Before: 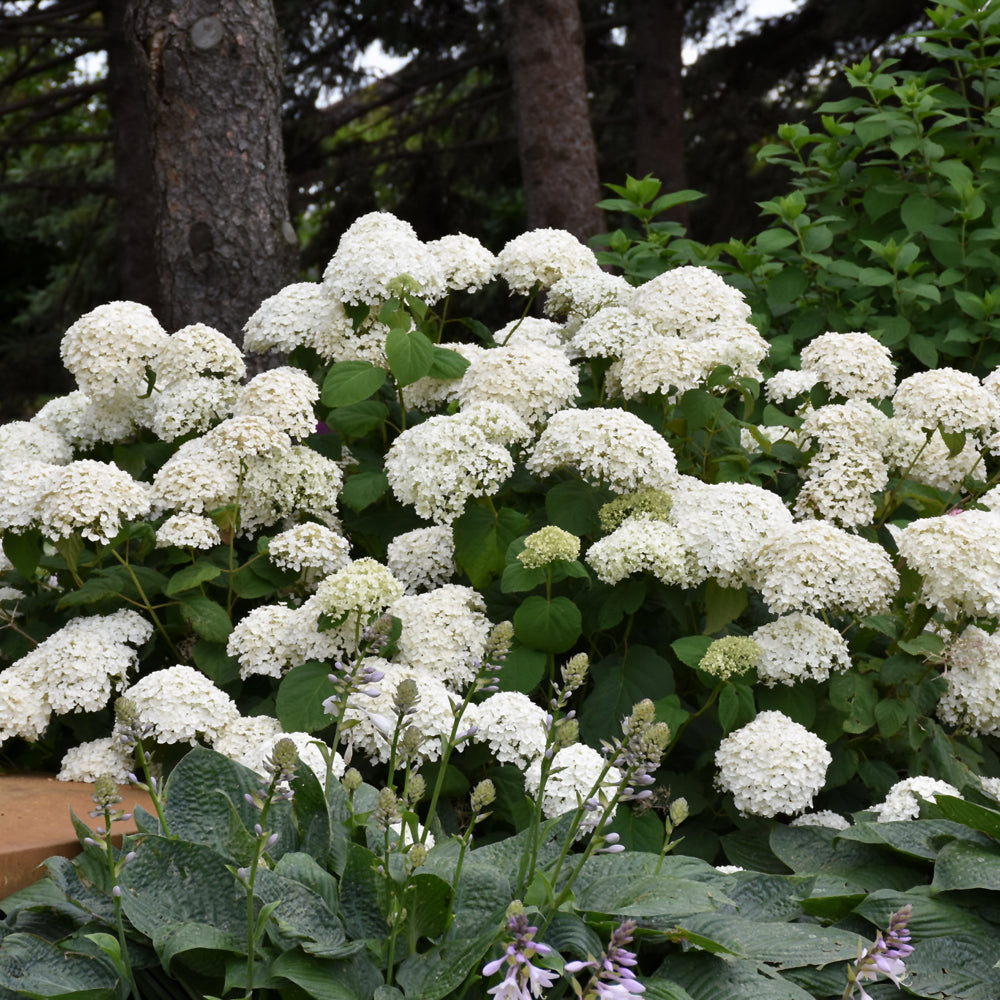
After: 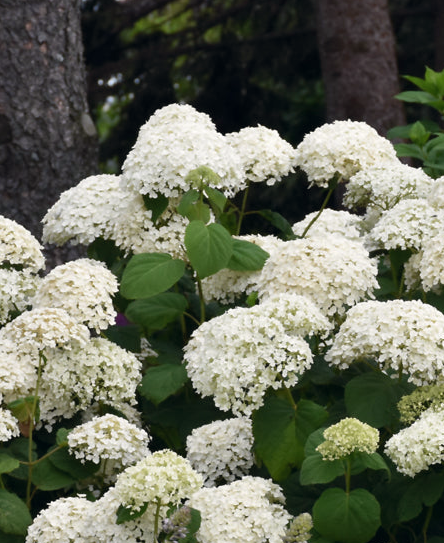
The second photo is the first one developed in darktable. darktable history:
color correction: highlights a* 0.282, highlights b* 2.71, shadows a* -0.722, shadows b* -4.02
crop: left 20.188%, top 10.885%, right 35.343%, bottom 34.801%
